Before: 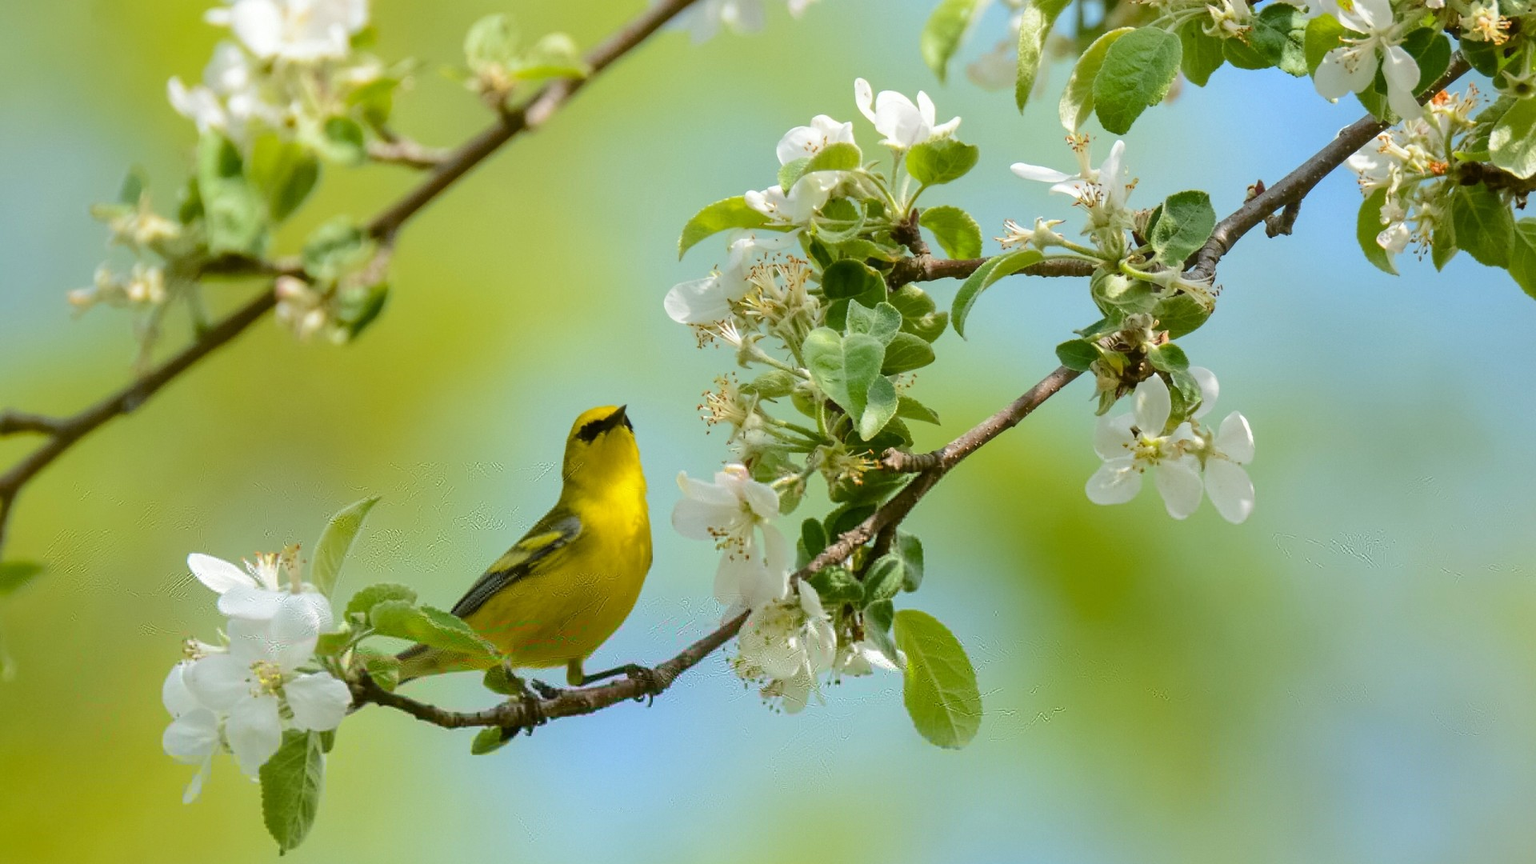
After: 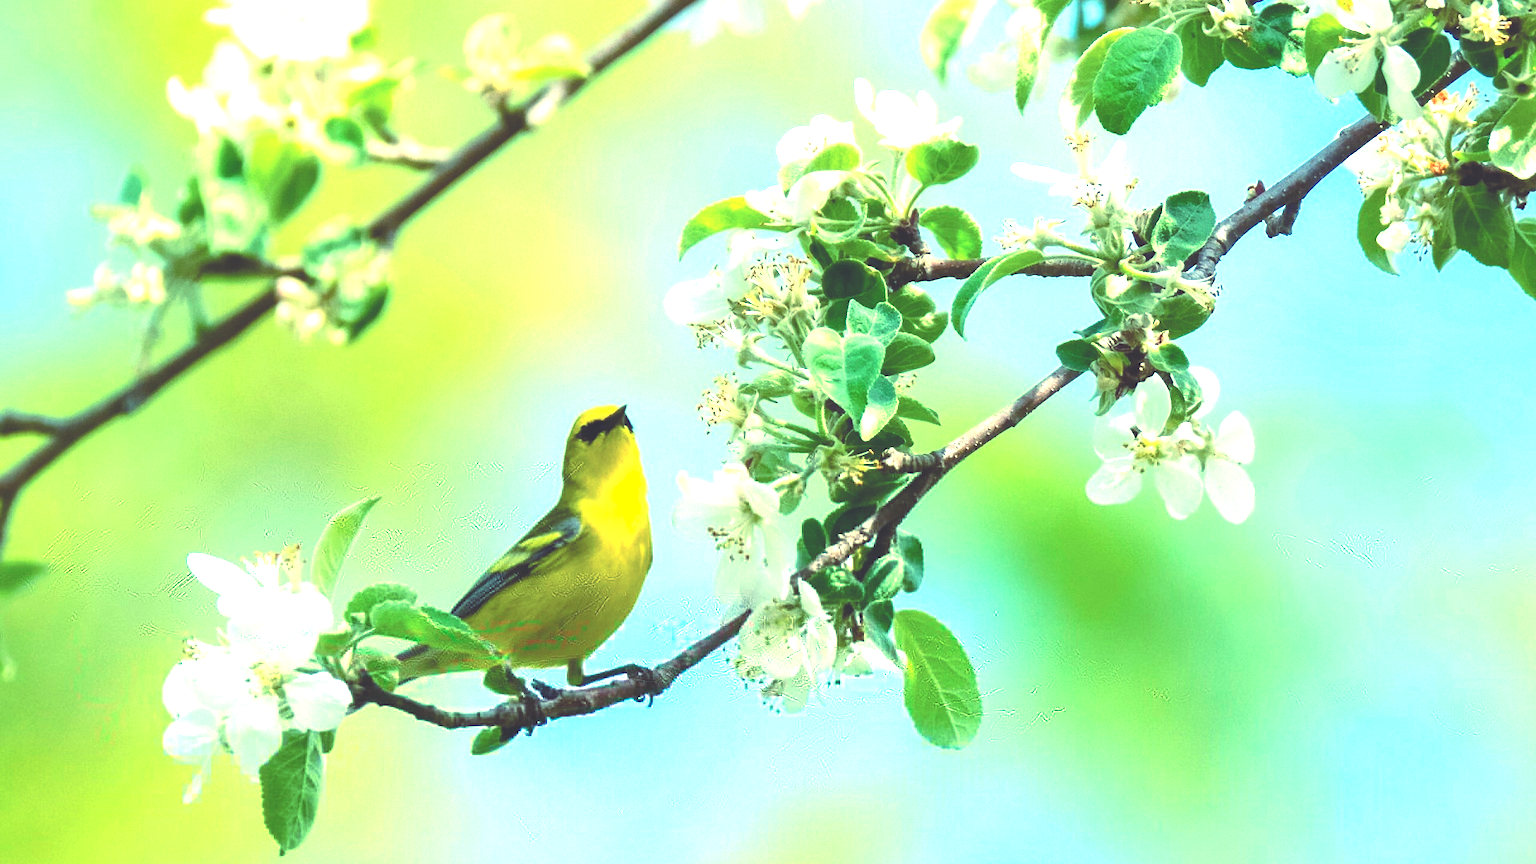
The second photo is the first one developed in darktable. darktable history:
exposure: black level correction -0.002, exposure 1.35 EV, compensate highlight preservation false
rgb curve: curves: ch0 [(0, 0.186) (0.314, 0.284) (0.576, 0.466) (0.805, 0.691) (0.936, 0.886)]; ch1 [(0, 0.186) (0.314, 0.284) (0.581, 0.534) (0.771, 0.746) (0.936, 0.958)]; ch2 [(0, 0.216) (0.275, 0.39) (1, 1)], mode RGB, independent channels, compensate middle gray true, preserve colors none
color balance rgb: shadows fall-off 101%, linear chroma grading › mid-tones 7.63%, perceptual saturation grading › mid-tones 11.68%, mask middle-gray fulcrum 22.45%, global vibrance 10.11%, saturation formula JzAzBz (2021)
